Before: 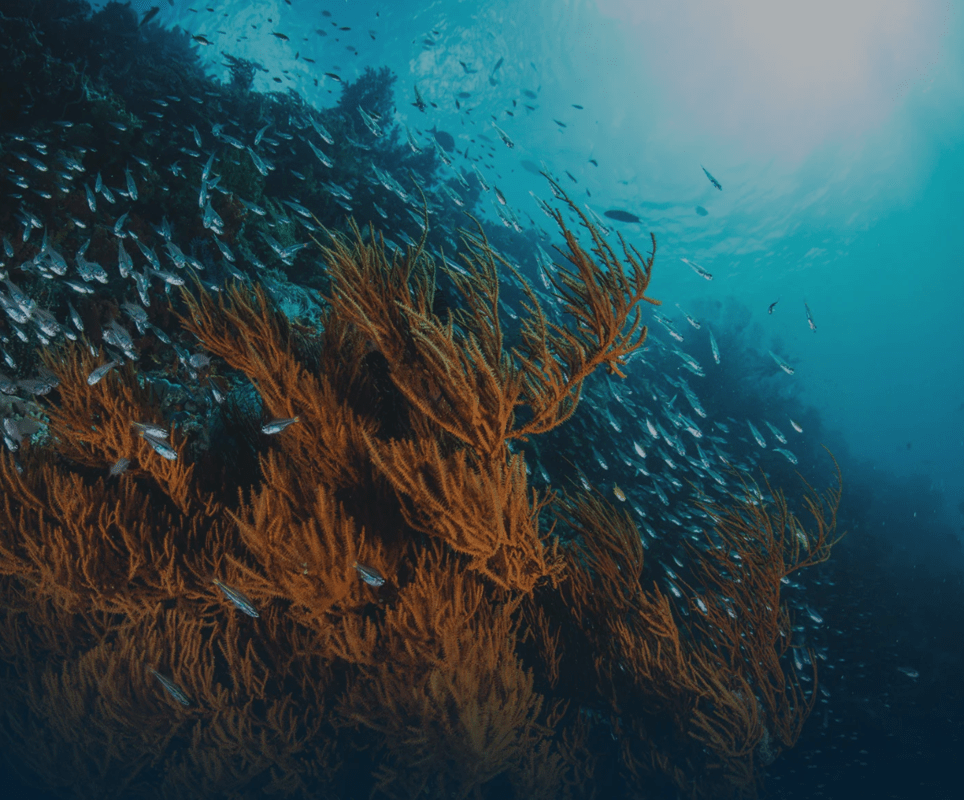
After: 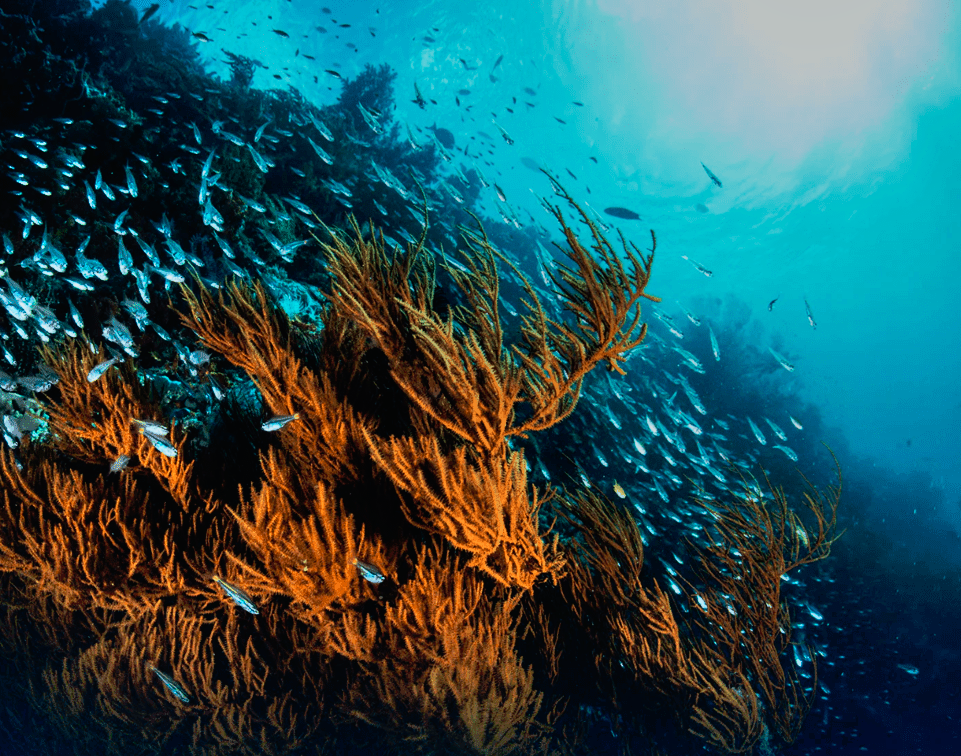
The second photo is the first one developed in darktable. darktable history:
crop: top 0.459%, right 0.26%, bottom 5.027%
filmic rgb: black relative exposure -7.97 EV, white relative exposure 4.06 EV, threshold 5.97 EV, hardness 4.14, color science v6 (2022), enable highlight reconstruction true
velvia: on, module defaults
contrast brightness saturation: contrast 0.203, brightness 0.156, saturation 0.222
shadows and highlights: soften with gaussian
color correction: highlights b* 2.98
tone curve: curves: ch0 [(0, 0) (0.118, 0.034) (0.182, 0.124) (0.265, 0.214) (0.504, 0.508) (0.783, 0.825) (1, 1)], preserve colors none
